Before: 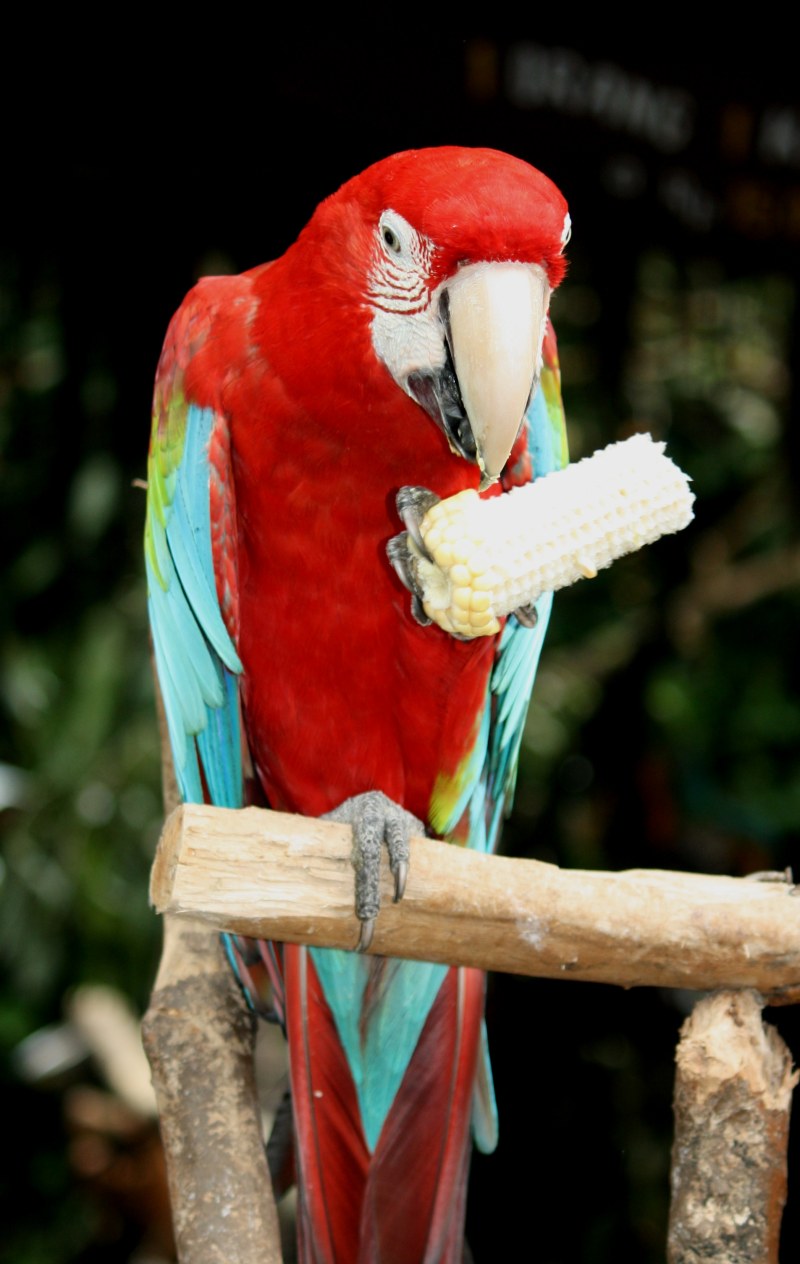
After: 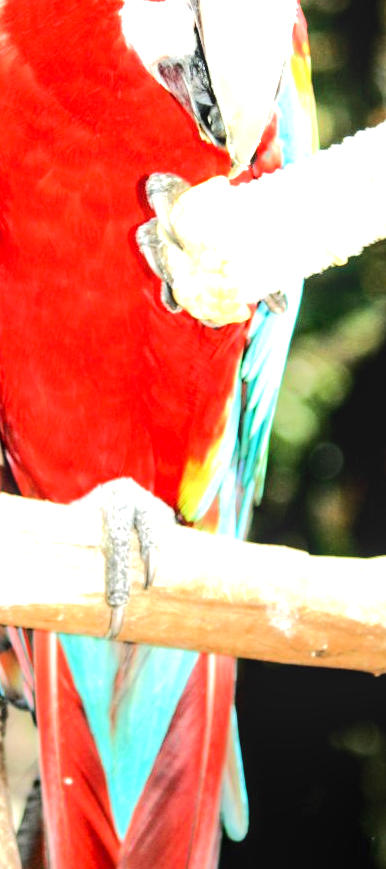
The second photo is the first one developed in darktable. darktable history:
local contrast: on, module defaults
crop: left 31.307%, top 24.783%, right 20.344%, bottom 6.425%
tone equalizer: -7 EV 0.159 EV, -6 EV 0.627 EV, -5 EV 1.13 EV, -4 EV 1.35 EV, -3 EV 1.18 EV, -2 EV 0.6 EV, -1 EV 0.156 EV, edges refinement/feathering 500, mask exposure compensation -1.57 EV, preserve details no
exposure: black level correction 0, exposure 1.39 EV, compensate exposure bias true, compensate highlight preservation false
color calibration: gray › normalize channels true, illuminant same as pipeline (D50), adaptation none (bypass), x 0.332, y 0.334, temperature 5006.61 K, gamut compression 0.03
